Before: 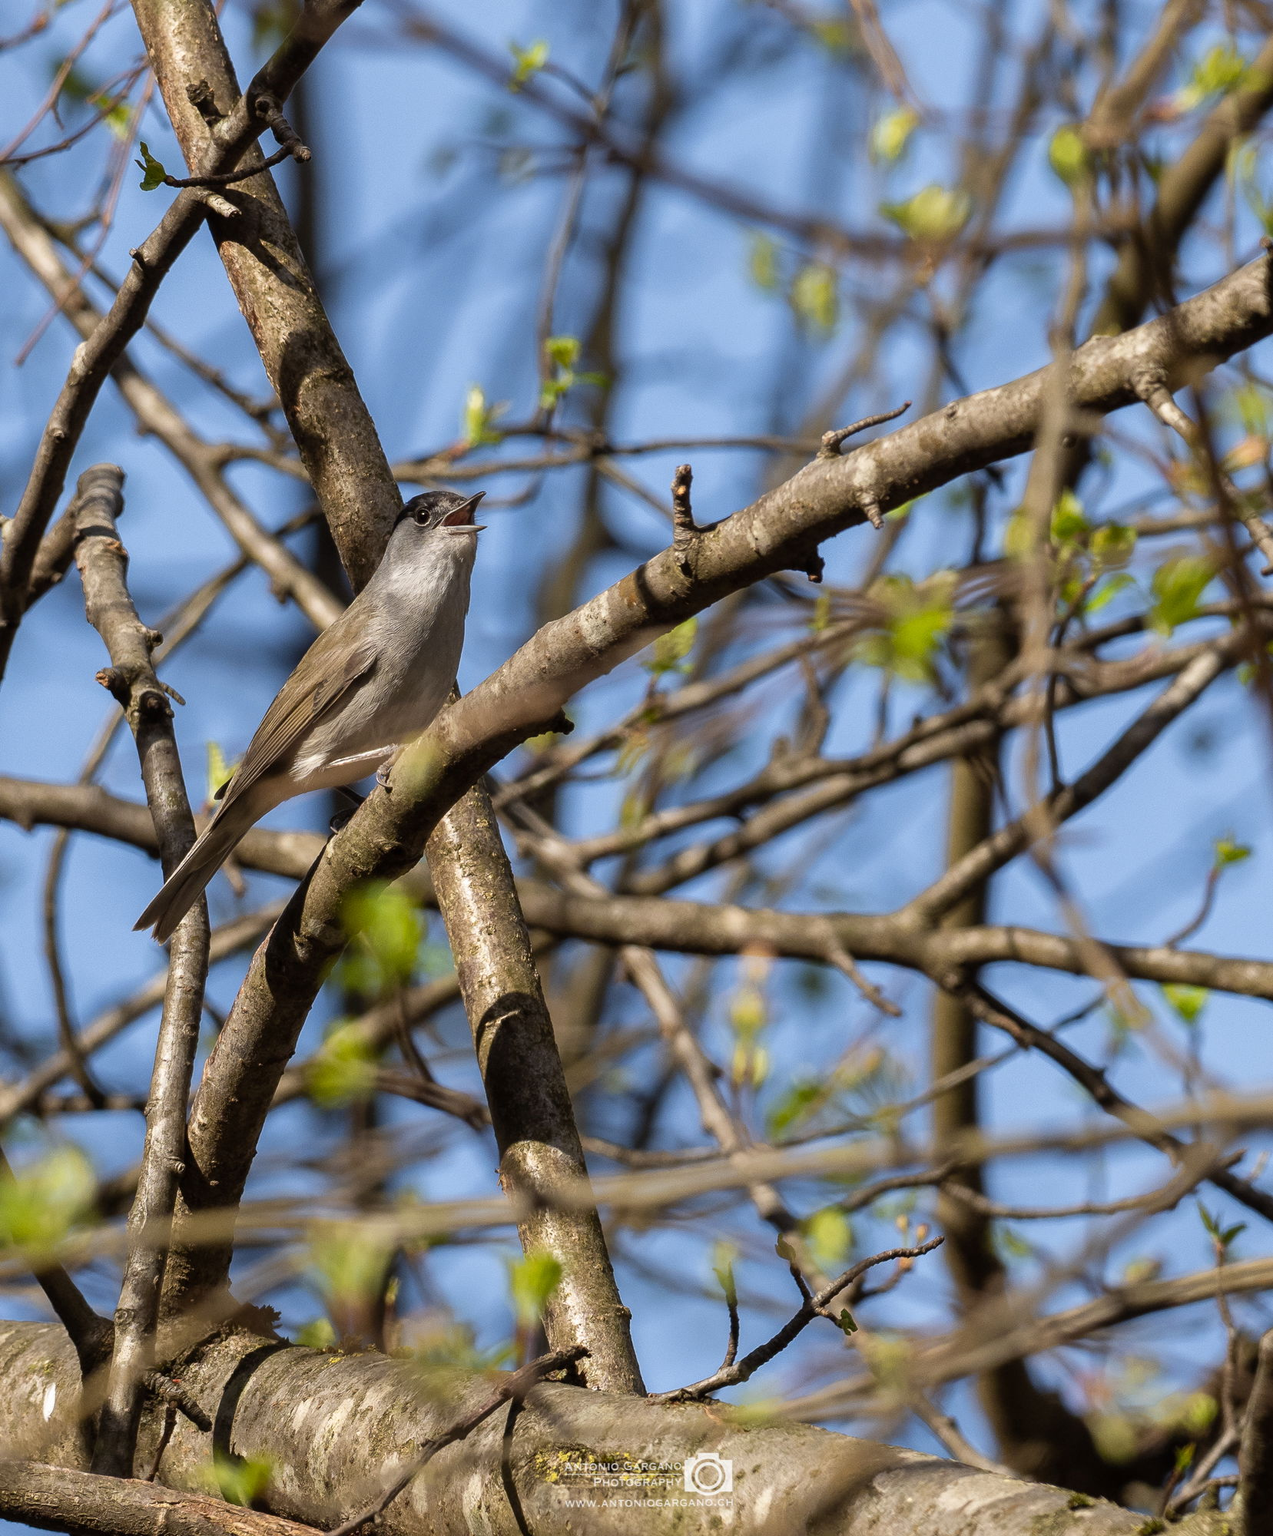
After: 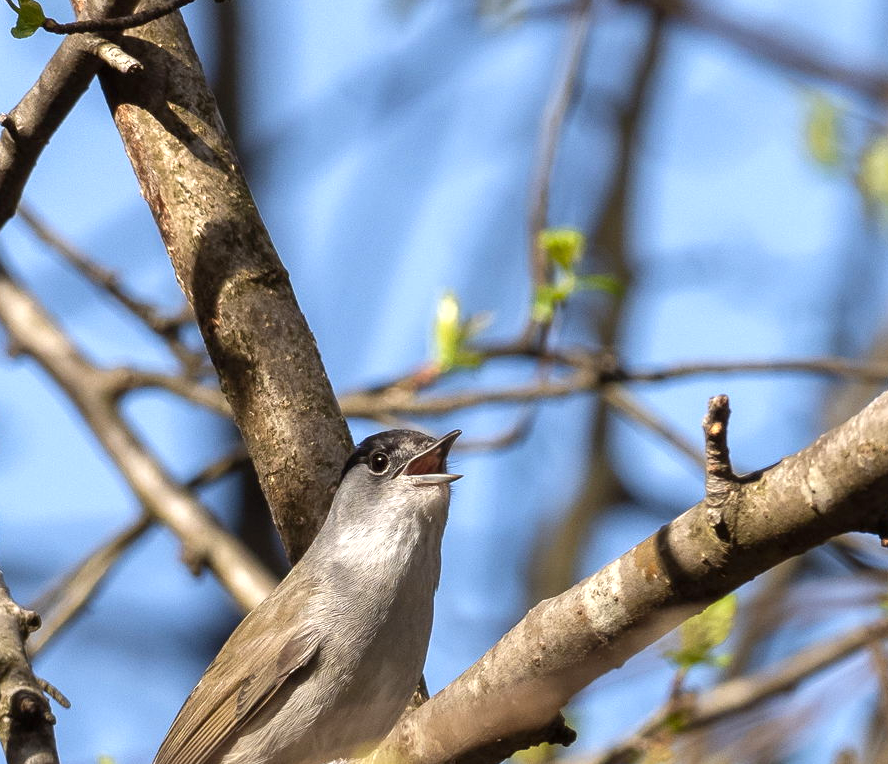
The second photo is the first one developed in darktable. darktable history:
exposure: exposure 0.567 EV, compensate exposure bias true, compensate highlight preservation false
crop: left 10.347%, top 10.545%, right 36.003%, bottom 51.25%
